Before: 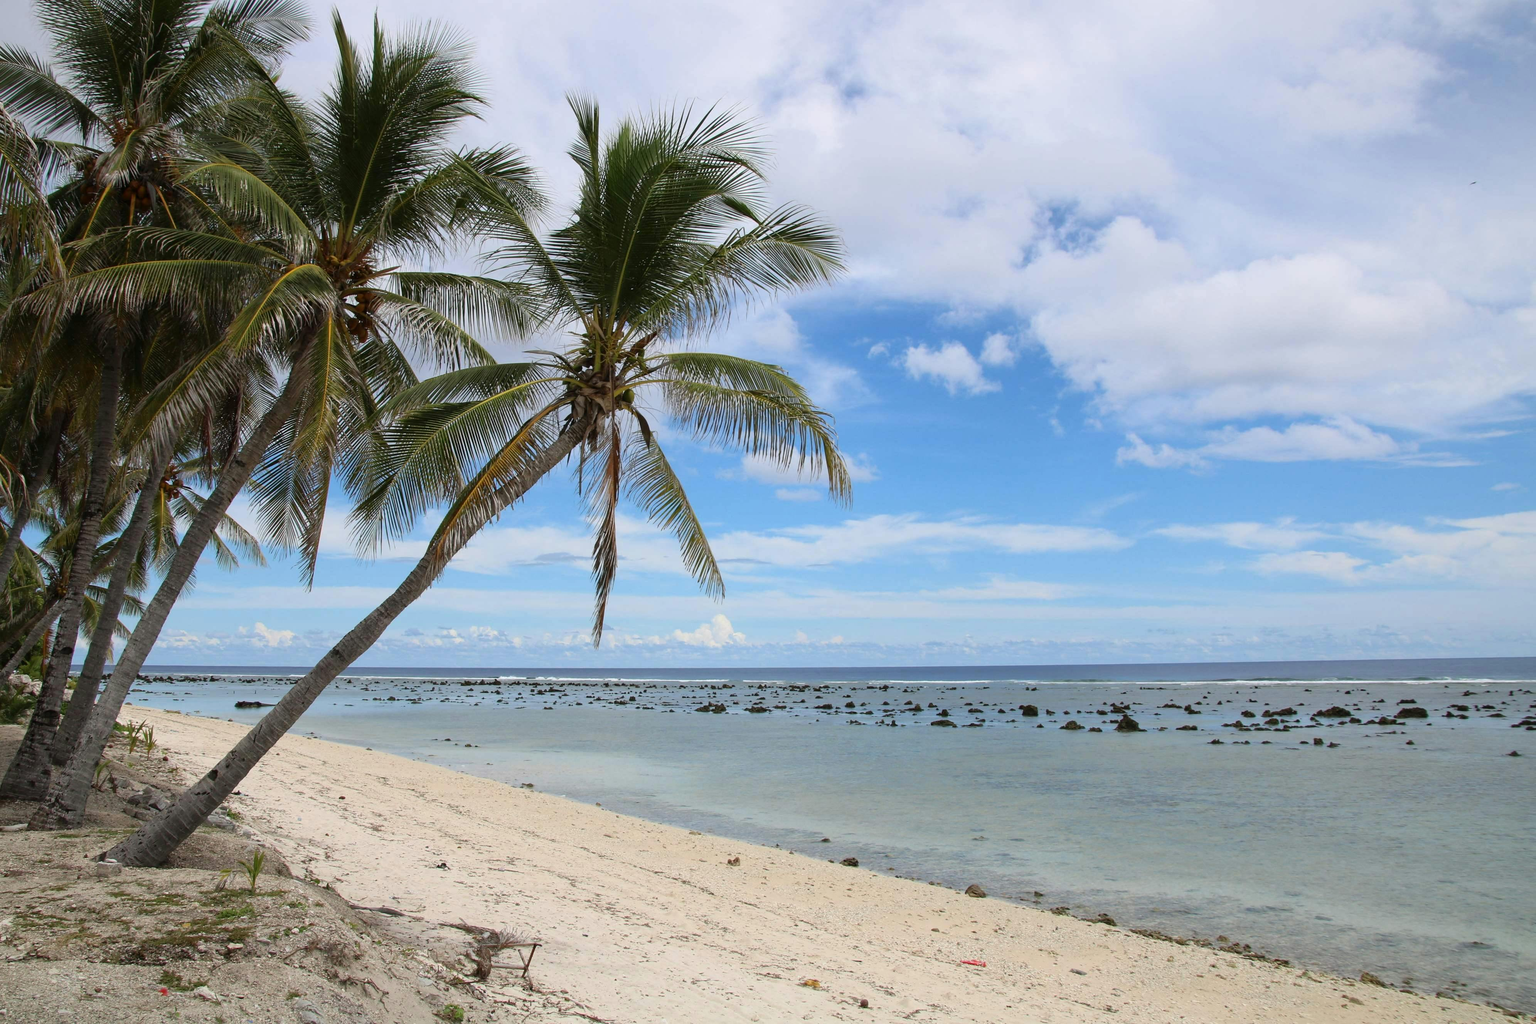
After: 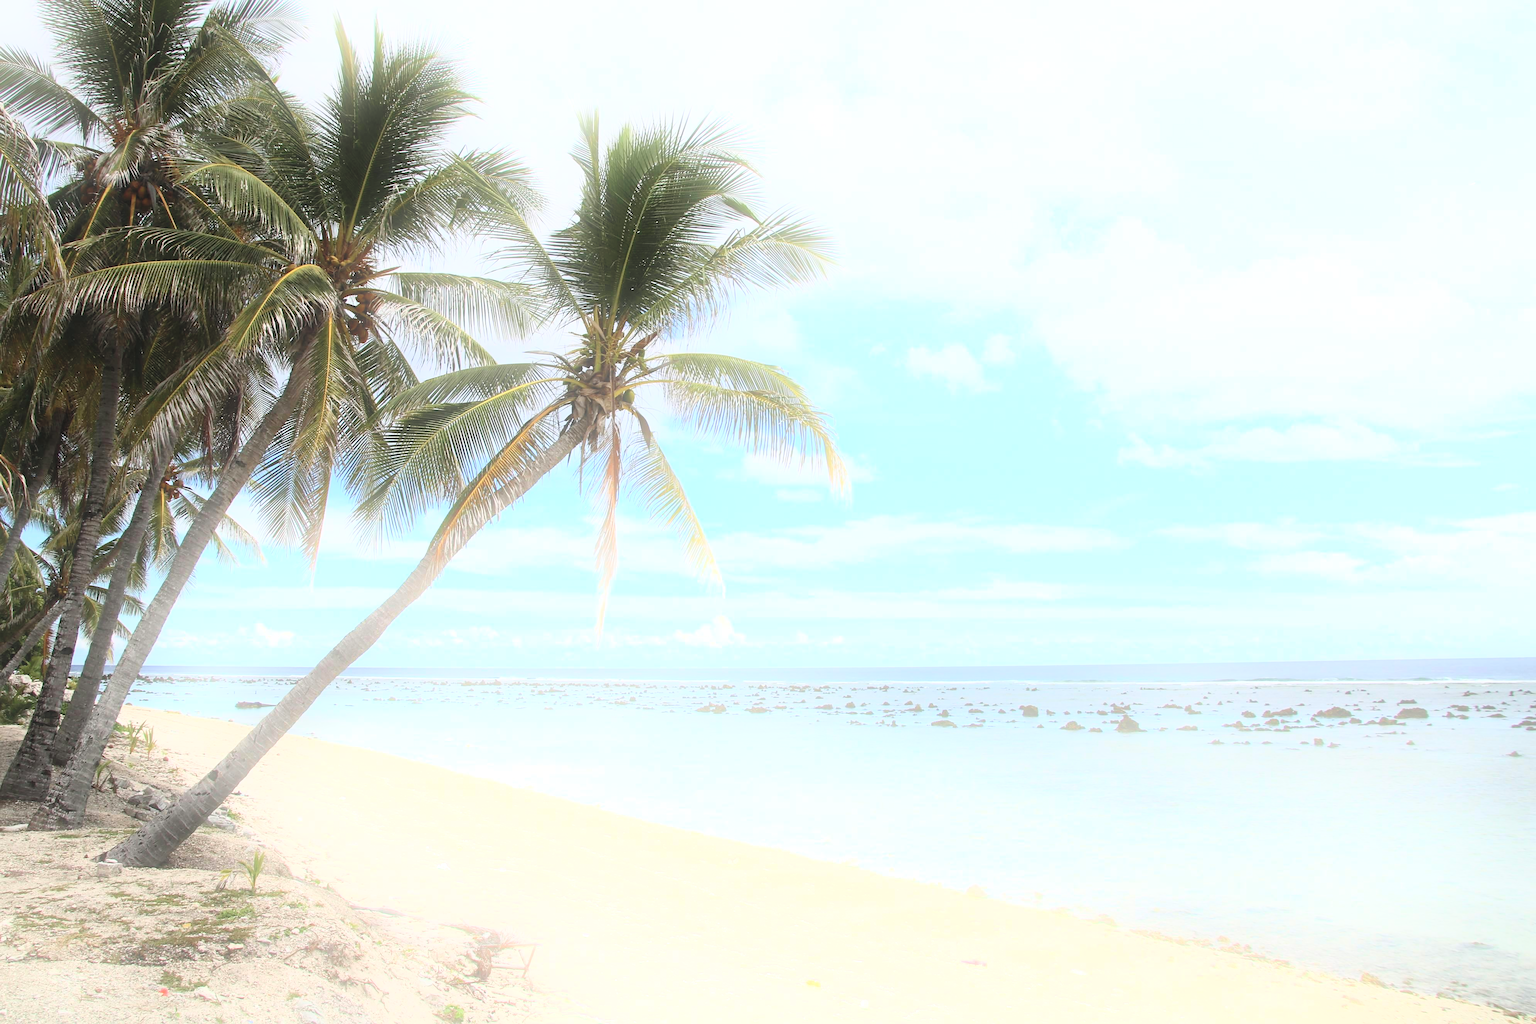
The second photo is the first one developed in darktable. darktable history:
bloom: on, module defaults
shadows and highlights: shadows 29.32, highlights -29.32, low approximation 0.01, soften with gaussian
contrast brightness saturation: contrast 0.39, brightness 0.53
sharpen: radius 1.559, amount 0.373, threshold 1.271
